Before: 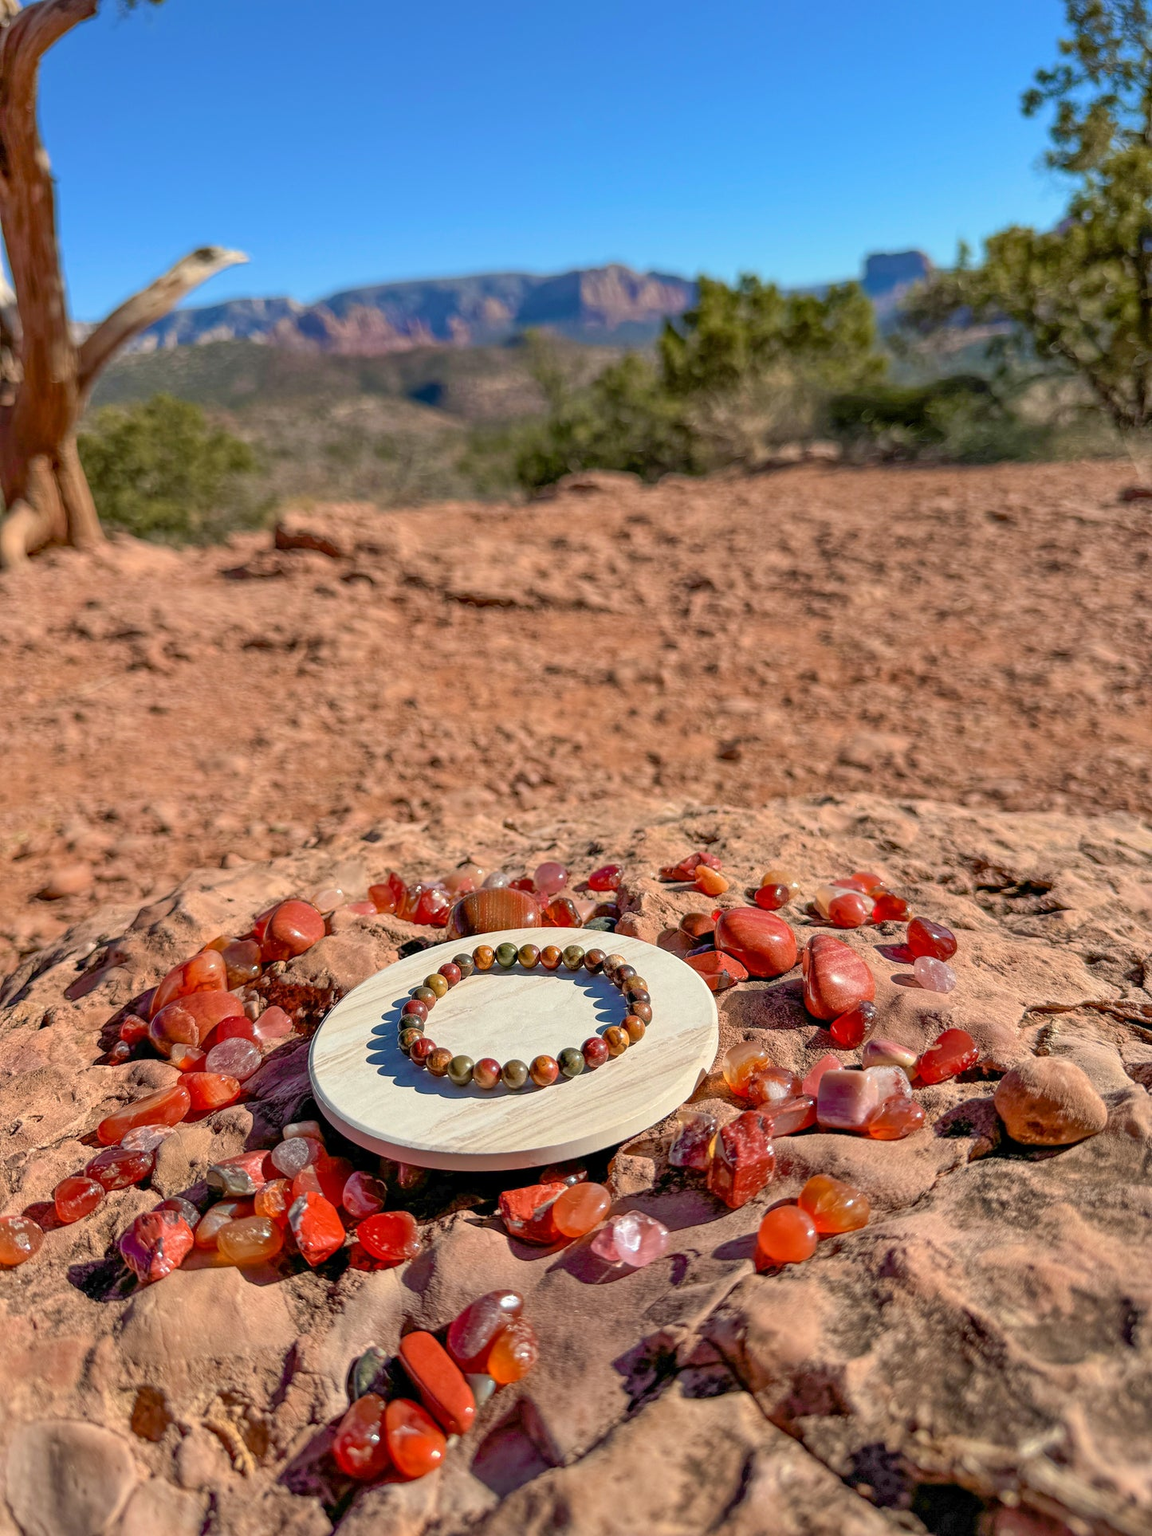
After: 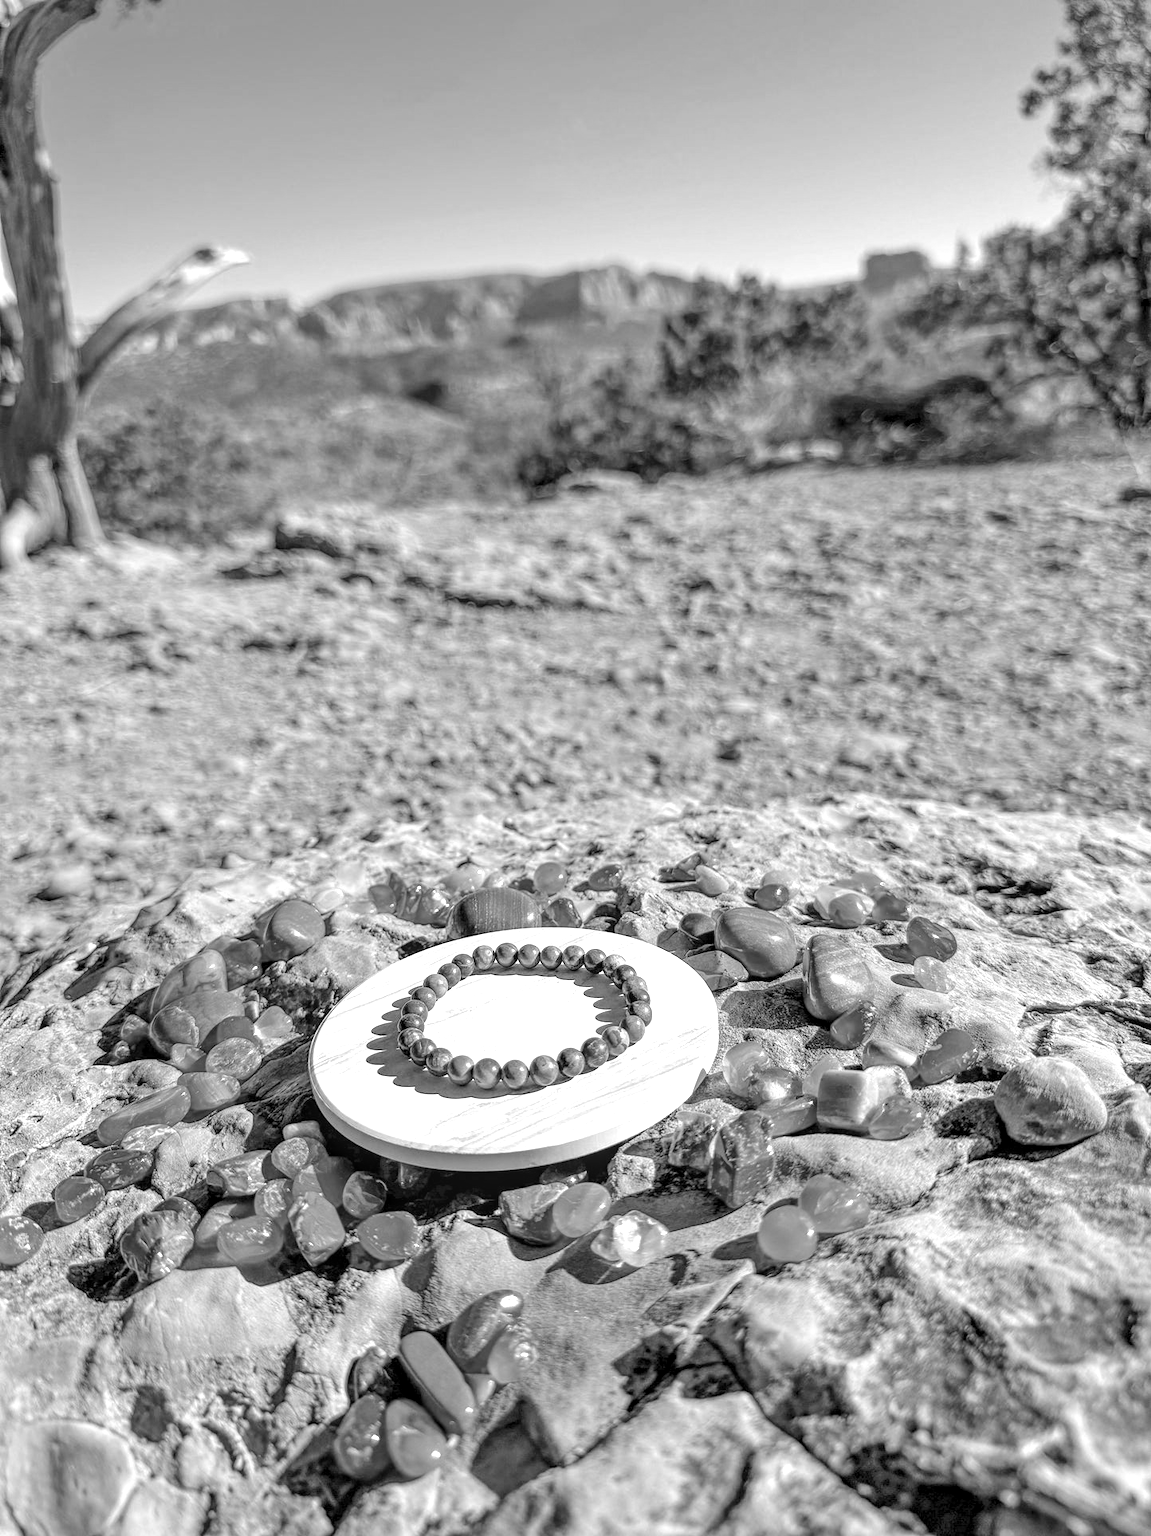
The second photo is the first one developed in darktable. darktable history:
color balance rgb: perceptual saturation grading › global saturation 25%, perceptual brilliance grading › mid-tones 10%, perceptual brilliance grading › shadows 15%, global vibrance 20%
monochrome: on, module defaults
local contrast: on, module defaults
exposure: exposure 0.74 EV, compensate highlight preservation false
